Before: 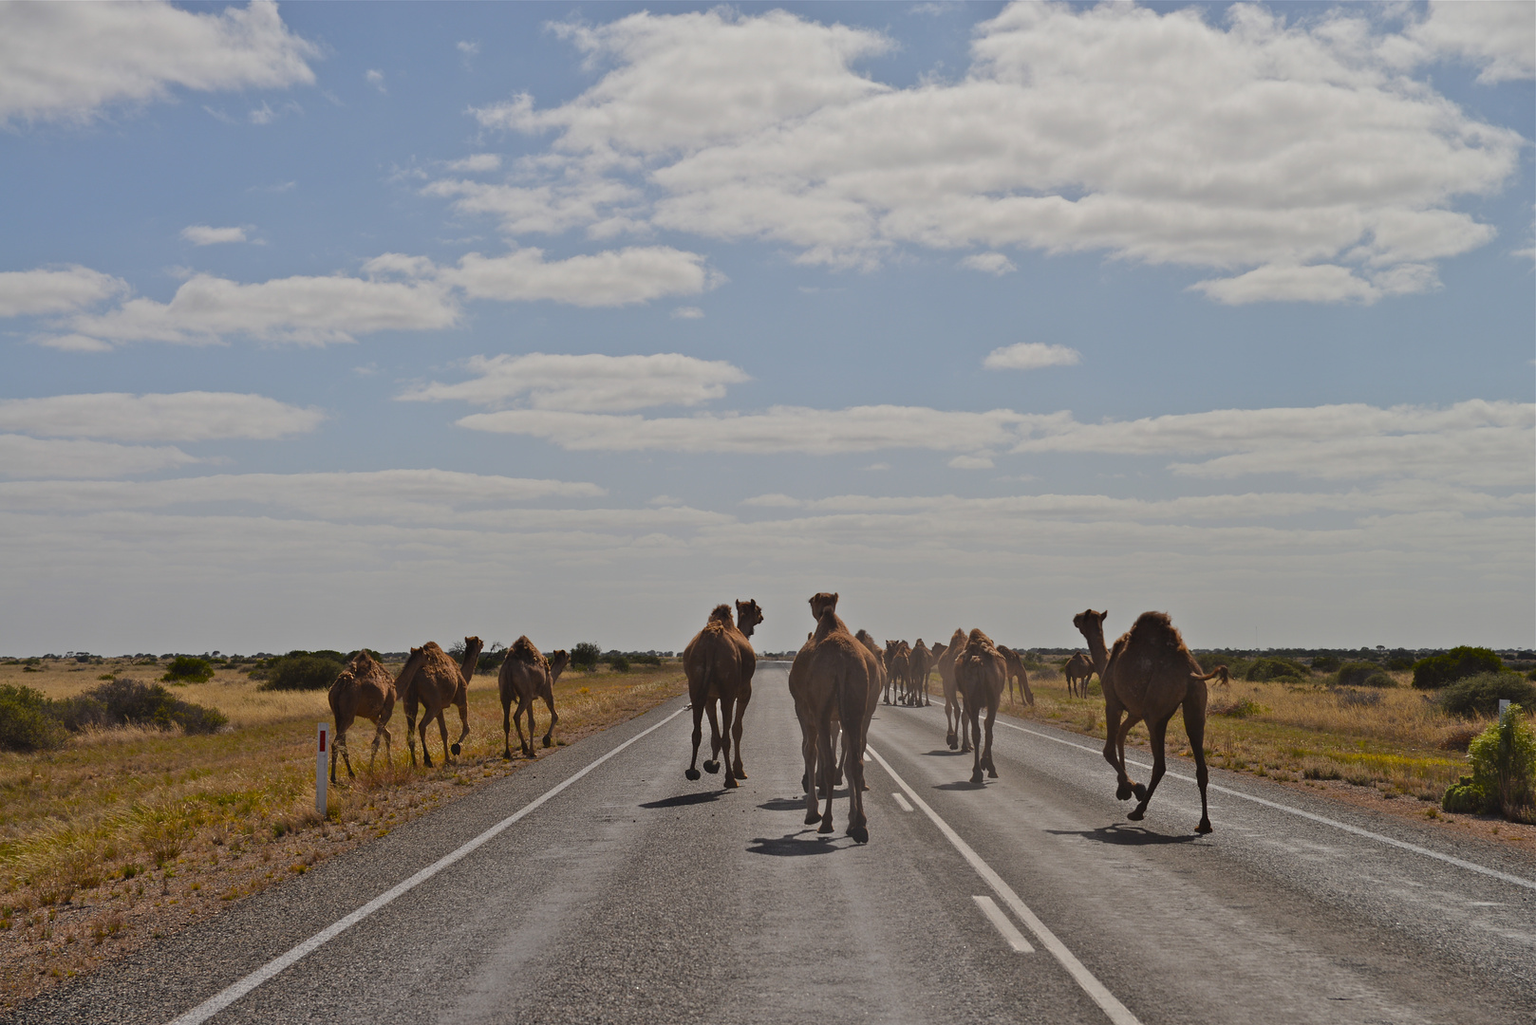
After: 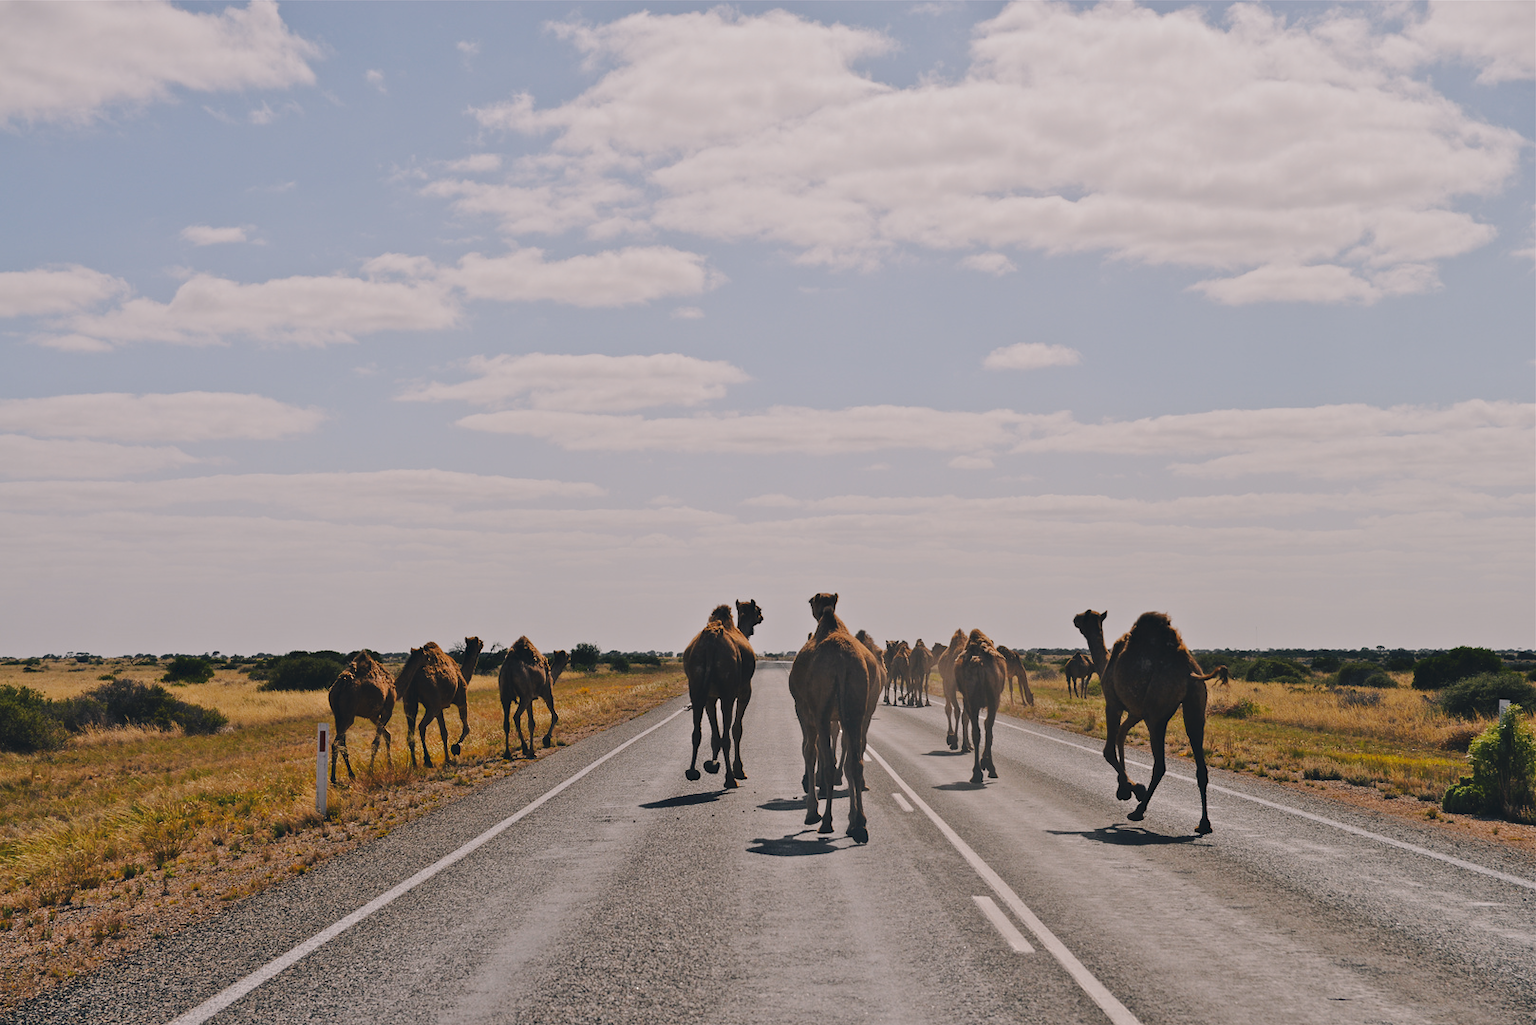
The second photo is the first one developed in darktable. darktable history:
tone curve: curves: ch0 [(0, 0) (0.003, 0.077) (0.011, 0.08) (0.025, 0.083) (0.044, 0.095) (0.069, 0.106) (0.1, 0.12) (0.136, 0.144) (0.177, 0.185) (0.224, 0.231) (0.277, 0.297) (0.335, 0.382) (0.399, 0.471) (0.468, 0.553) (0.543, 0.623) (0.623, 0.689) (0.709, 0.75) (0.801, 0.81) (0.898, 0.873) (1, 1)], preserve colors none
color look up table: target L [96.37, 91.09, 89.8, 91.62, 87.9, 88.17, 72.41, 57.77, 61.78, 52.65, 32.8, 29.77, 201.65, 105.79, 75, 69.51, 63, 64.1, 58.1, 50.46, 46.76, 46.95, 40.43, 30.76, 23.89, 24.52, 91.8, 80.44, 64, 68.86, 65.18, 57.95, 65.03, 54.26, 50.21, 40.7, 36.07, 36.37, 25.09, 24.13, 8.657, 0.663, 92.46, 84.46, 74.71, 57.17, 44.3, 38.69, 29.19], target a [-5.08, -7.644, -19.38, -7.938, -23.31, -29.49, -2.192, -52.26, -30.59, -28.88, -26.26, -20.29, 0, 0.001, 4.623, 43.24, 52.63, 14.25, 69.3, 40.93, 72.16, 22.39, 55.05, 5.406, 39.89, 21.98, 11.08, 36.67, 28.33, 66, 13.11, 3.52, 44.71, 29.03, 61.12, 58.41, 11.86, 35.9, 2.068, 24.56, 20.47, 0.748, -29.44, -23.17, 1.48, -22.33, -15.6, -20.42, -8.576], target b [18.52, 0.544, 36.88, 56.88, 22.59, 10.26, 1.817, 31.81, 3.221, 32.62, 17.18, 11.27, -0.001, -0.004, 67.07, 22.55, 56.85, 33.01, 64.3, 29.44, 25.72, 48.03, 43.85, 1.635, 10.52, 30.74, -2.009, -16.46, -5.146, -33.49, -45.96, 0.596, -43.75, -30.52, 4.296, -14.22, -58.69, -56.18, -24.72, -44.67, -39.56, -12.86, -11.39, -18.1, -24.35, -15.61, -32.71, -6.363, -18.89], num patches 49
